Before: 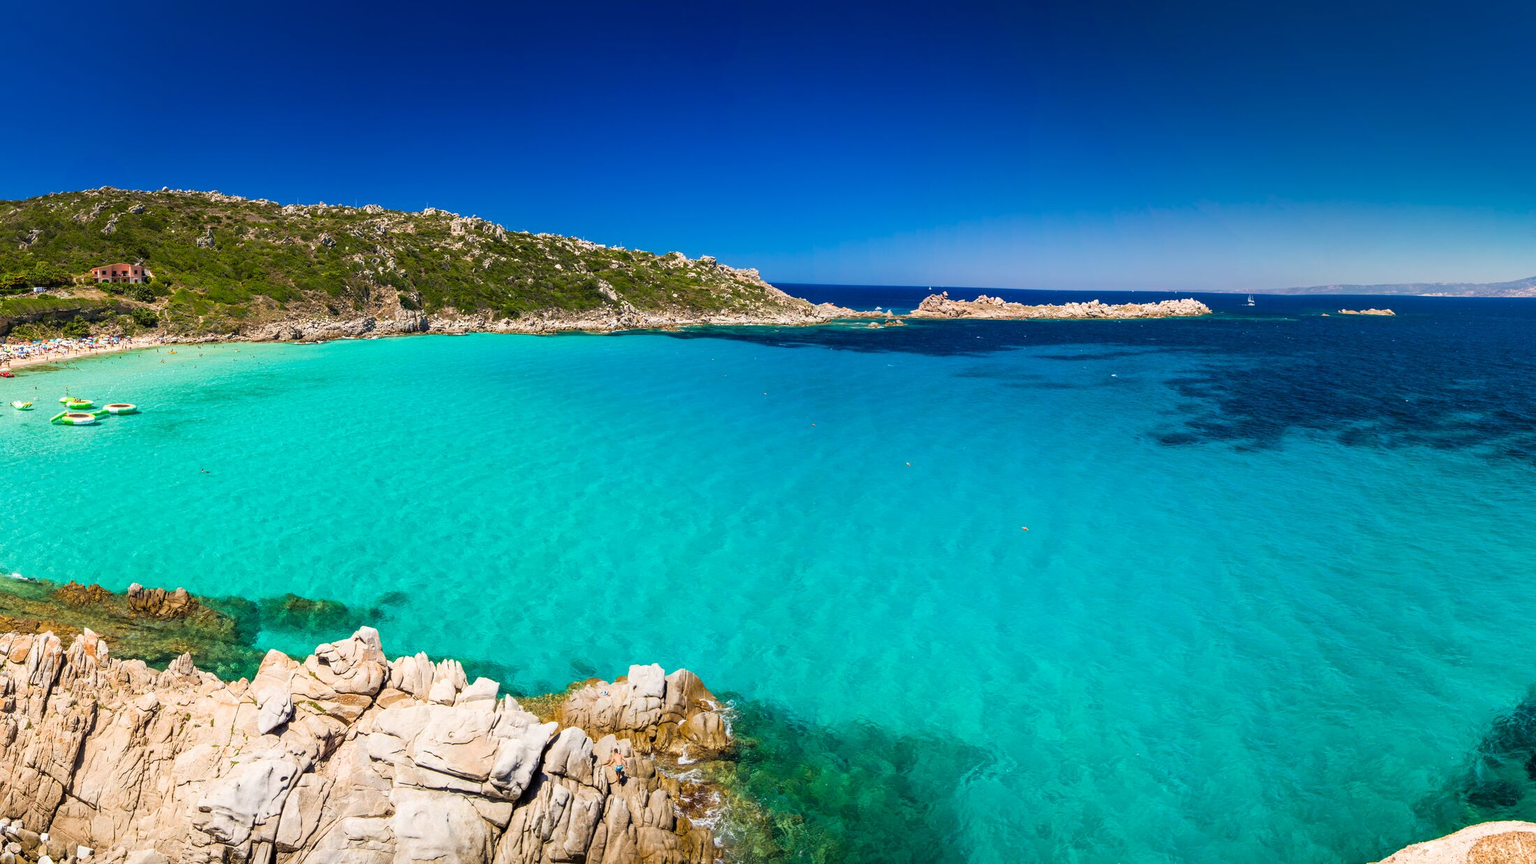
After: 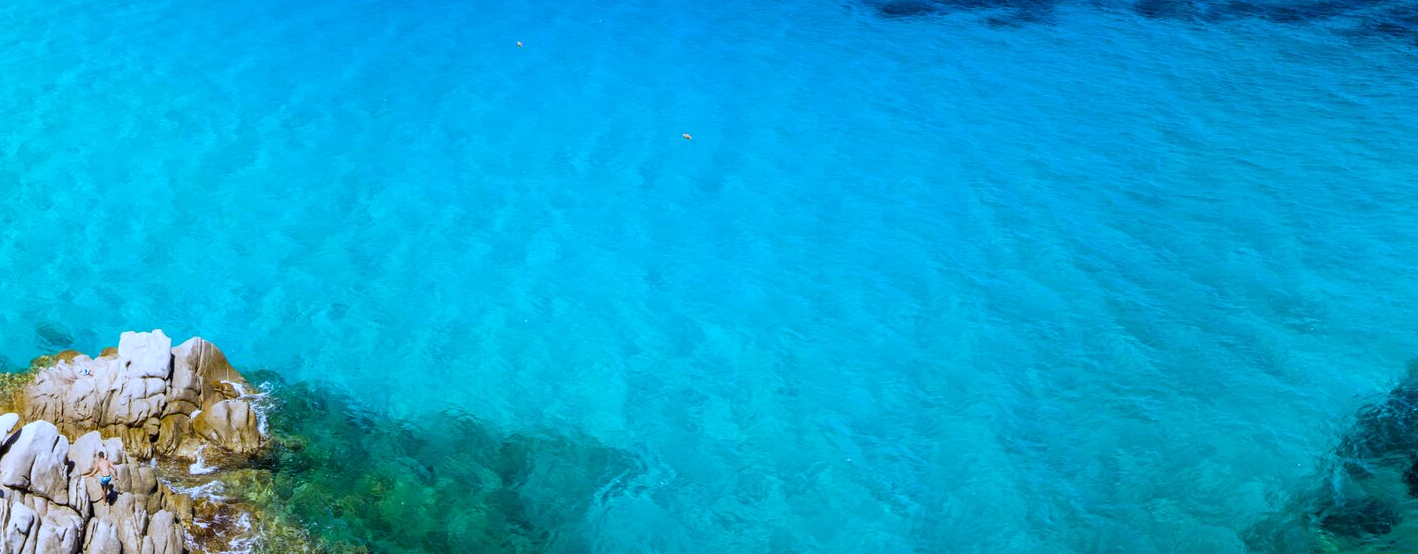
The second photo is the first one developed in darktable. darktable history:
crop and rotate: left 35.509%, top 50.238%, bottom 4.934%
white balance: red 0.871, blue 1.249
